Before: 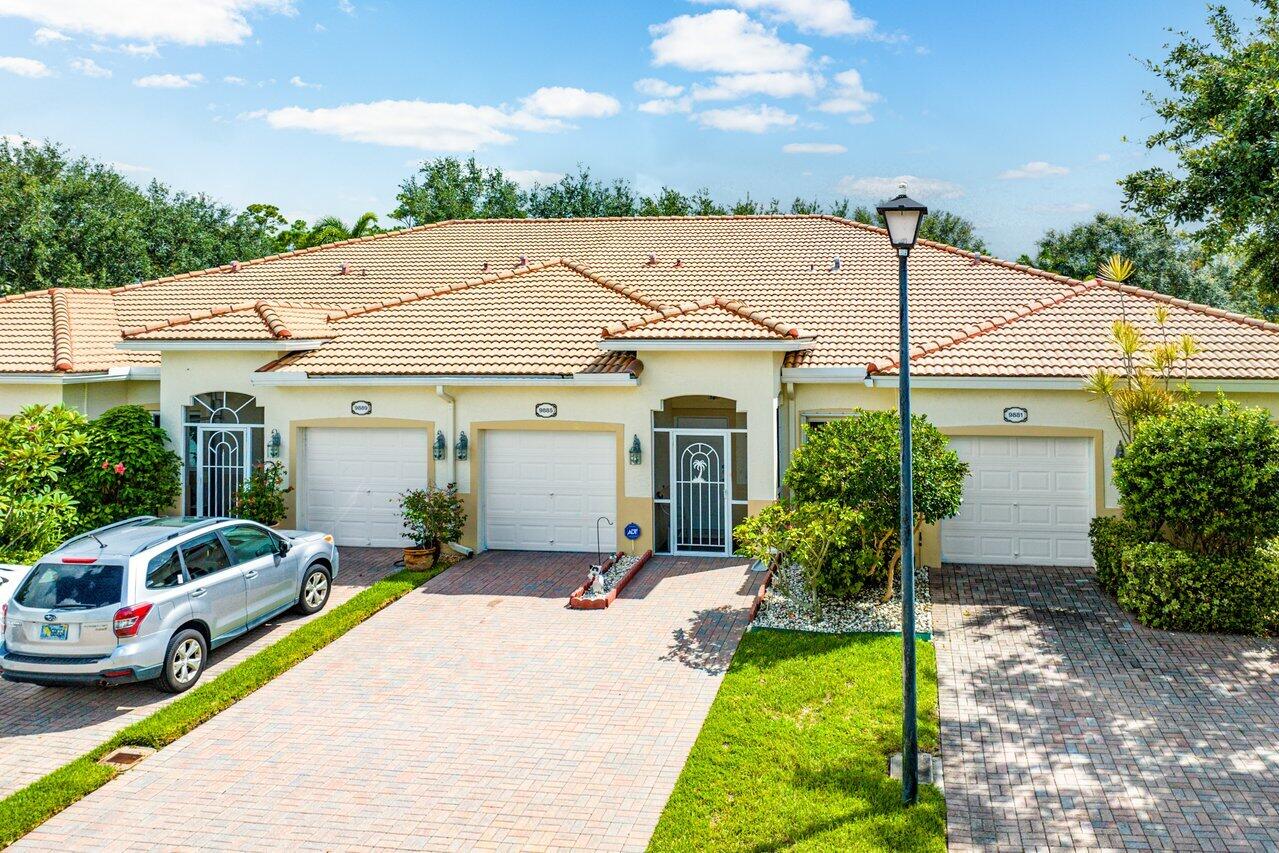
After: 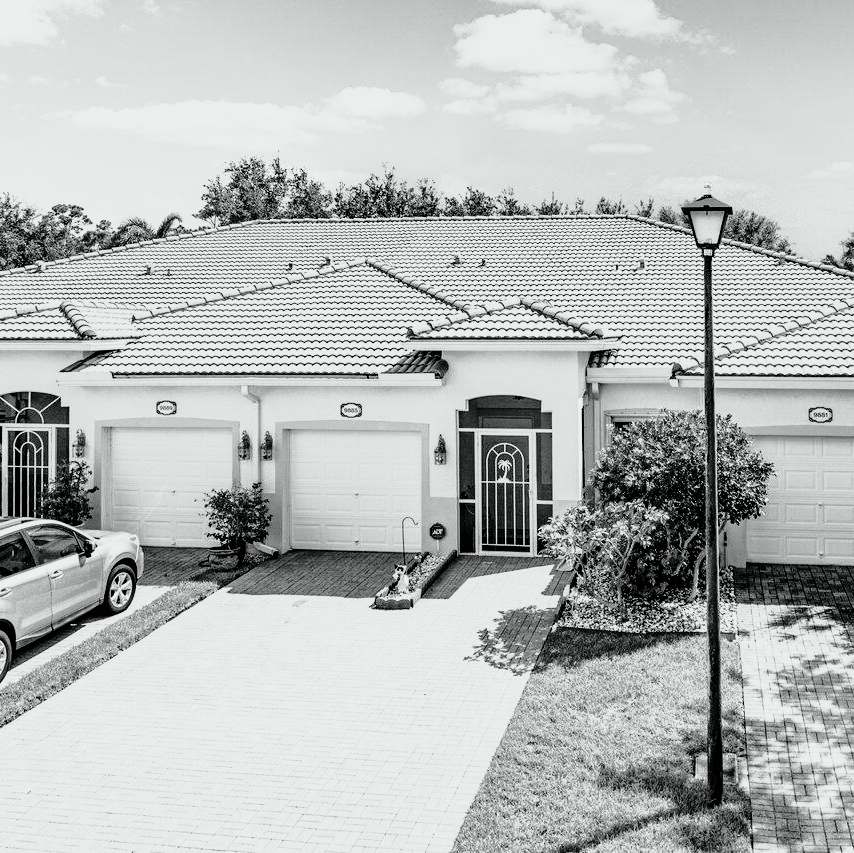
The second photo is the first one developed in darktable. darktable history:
filmic rgb: black relative exposure -5.15 EV, white relative exposure 3.53 EV, hardness 3.17, contrast 1.184, highlights saturation mix -49.88%, preserve chrominance no, color science v5 (2021), iterations of high-quality reconstruction 0
tone curve: curves: ch0 [(0, 0) (0.105, 0.068) (0.195, 0.162) (0.283, 0.283) (0.384, 0.404) (0.485, 0.531) (0.638, 0.681) (0.795, 0.879) (1, 0.977)]; ch1 [(0, 0) (0.161, 0.092) (0.35, 0.33) (0.379, 0.401) (0.456, 0.469) (0.504, 0.5) (0.512, 0.514) (0.58, 0.597) (0.635, 0.646) (1, 1)]; ch2 [(0, 0) (0.371, 0.362) (0.437, 0.437) (0.5, 0.5) (0.53, 0.523) (0.56, 0.58) (0.622, 0.606) (1, 1)], color space Lab, independent channels, preserve colors none
crop and rotate: left 15.289%, right 17.925%
